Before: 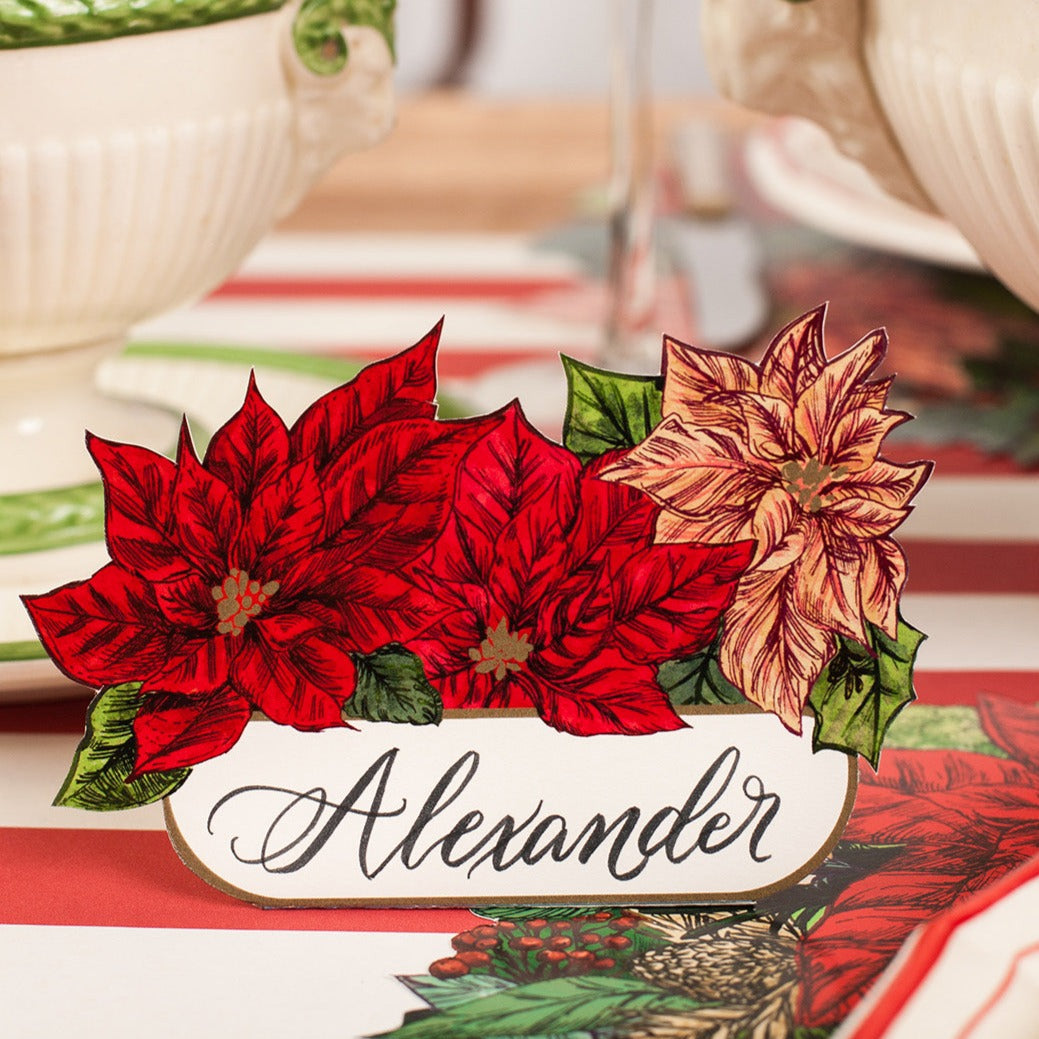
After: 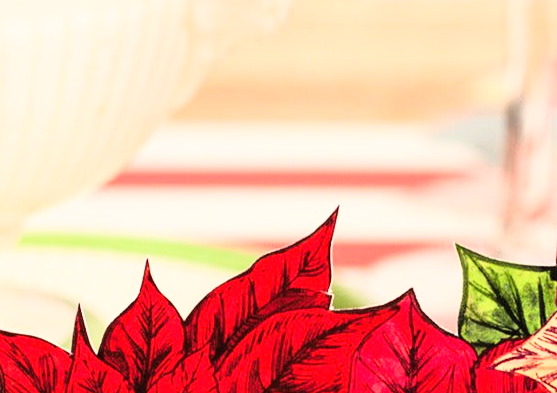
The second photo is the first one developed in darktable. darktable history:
crop: left 10.121%, top 10.631%, right 36.218%, bottom 51.526%
base curve: curves: ch0 [(0, 0) (0.018, 0.026) (0.143, 0.37) (0.33, 0.731) (0.458, 0.853) (0.735, 0.965) (0.905, 0.986) (1, 1)]
